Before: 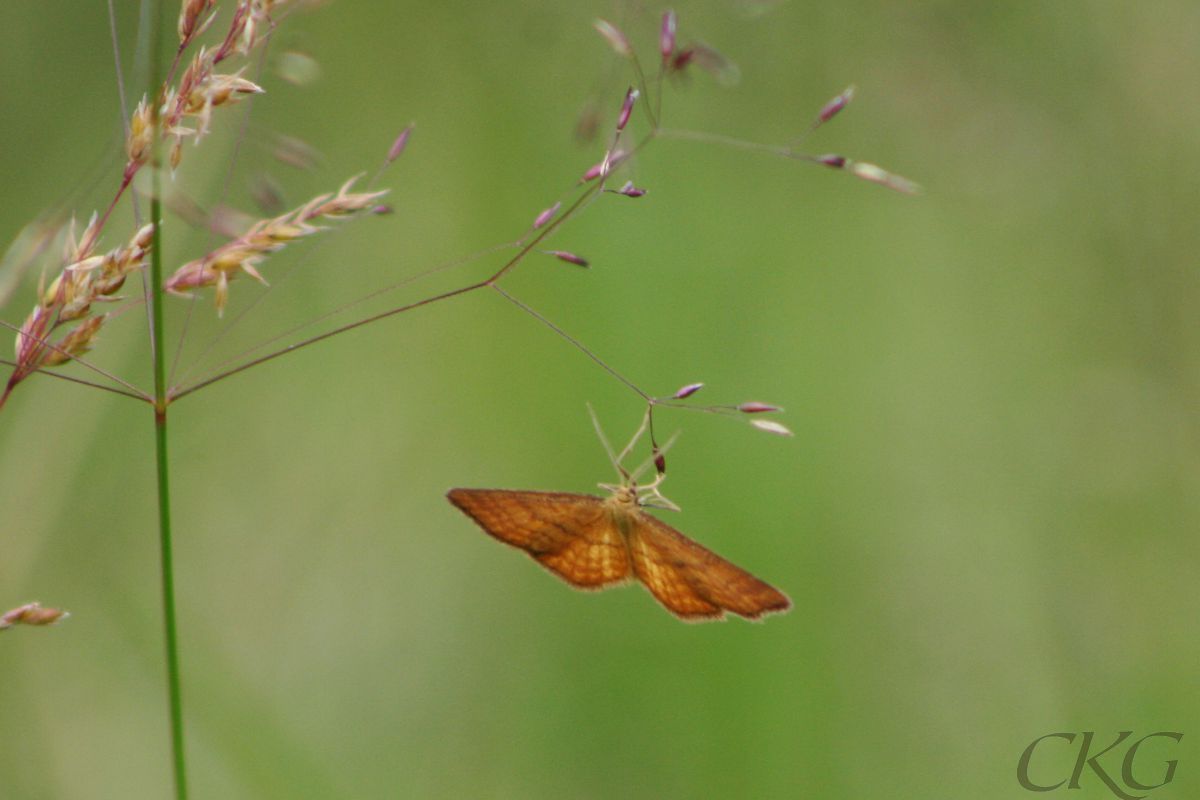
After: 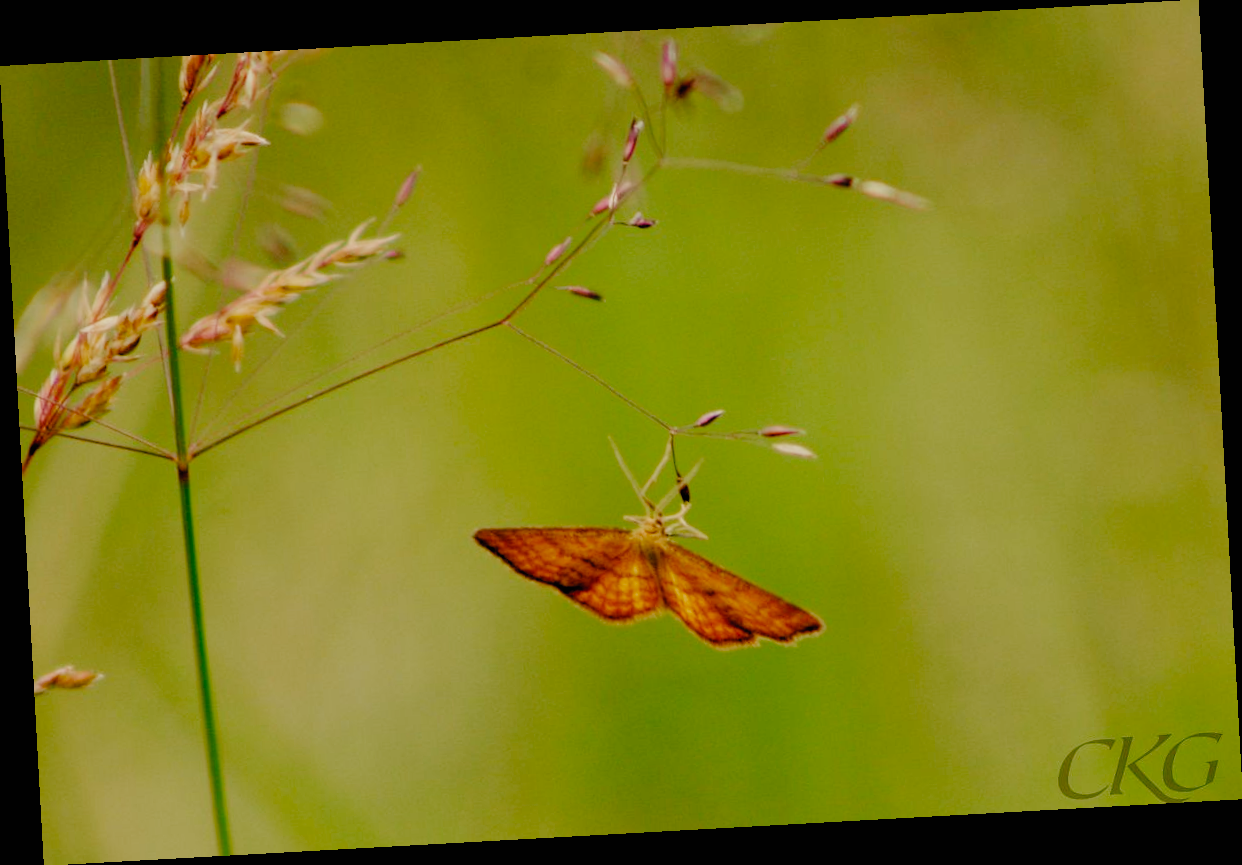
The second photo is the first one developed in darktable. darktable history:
filmic rgb: black relative exposure -2.85 EV, white relative exposure 4.56 EV, hardness 1.77, contrast 1.25, preserve chrominance no, color science v5 (2021)
white balance: red 1.123, blue 0.83
rotate and perspective: rotation -3.18°, automatic cropping off
